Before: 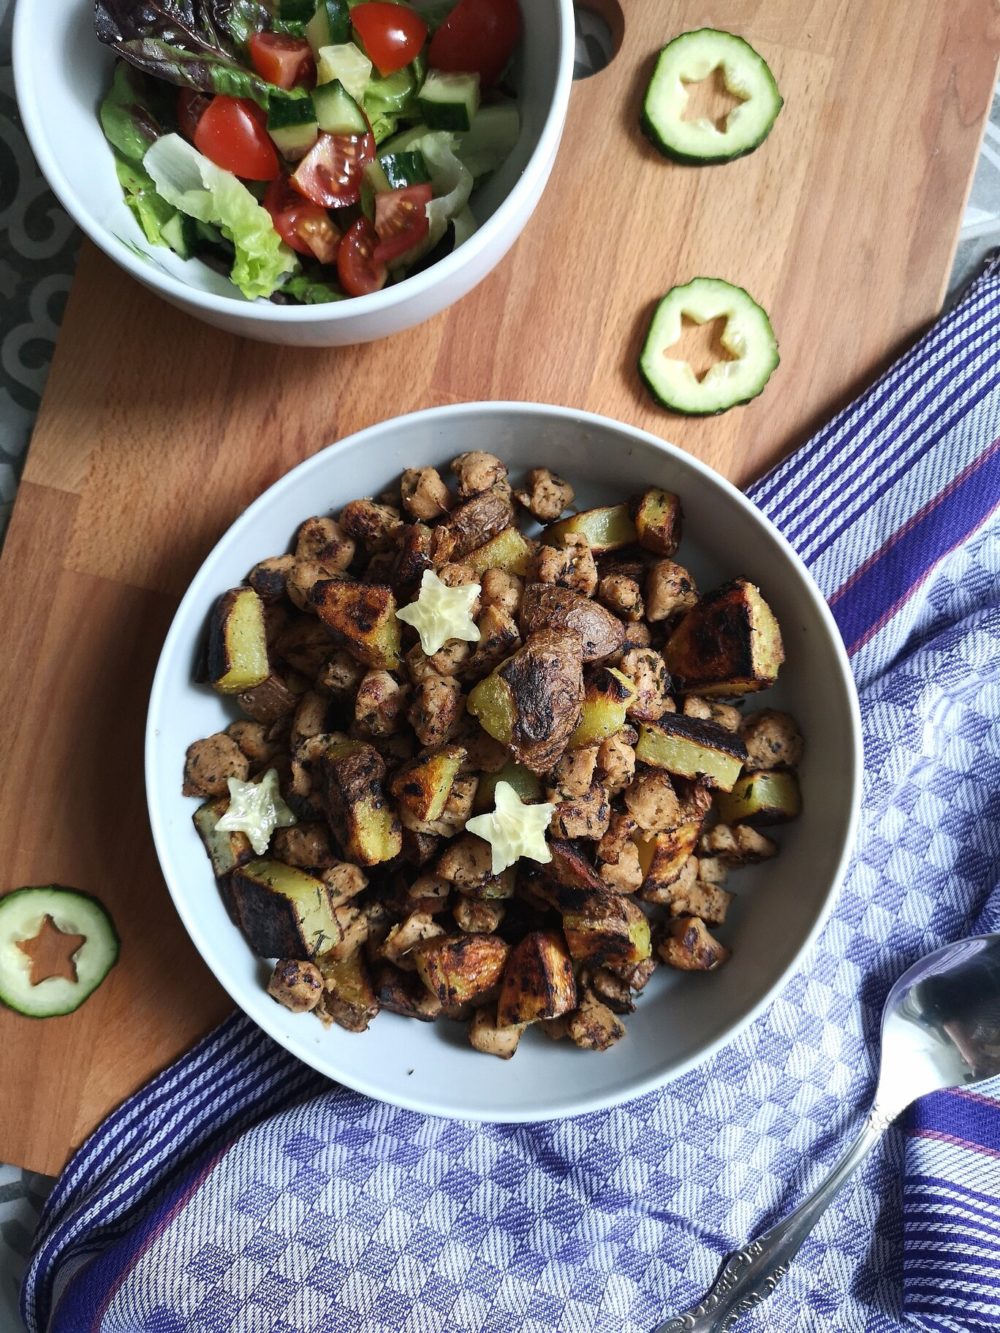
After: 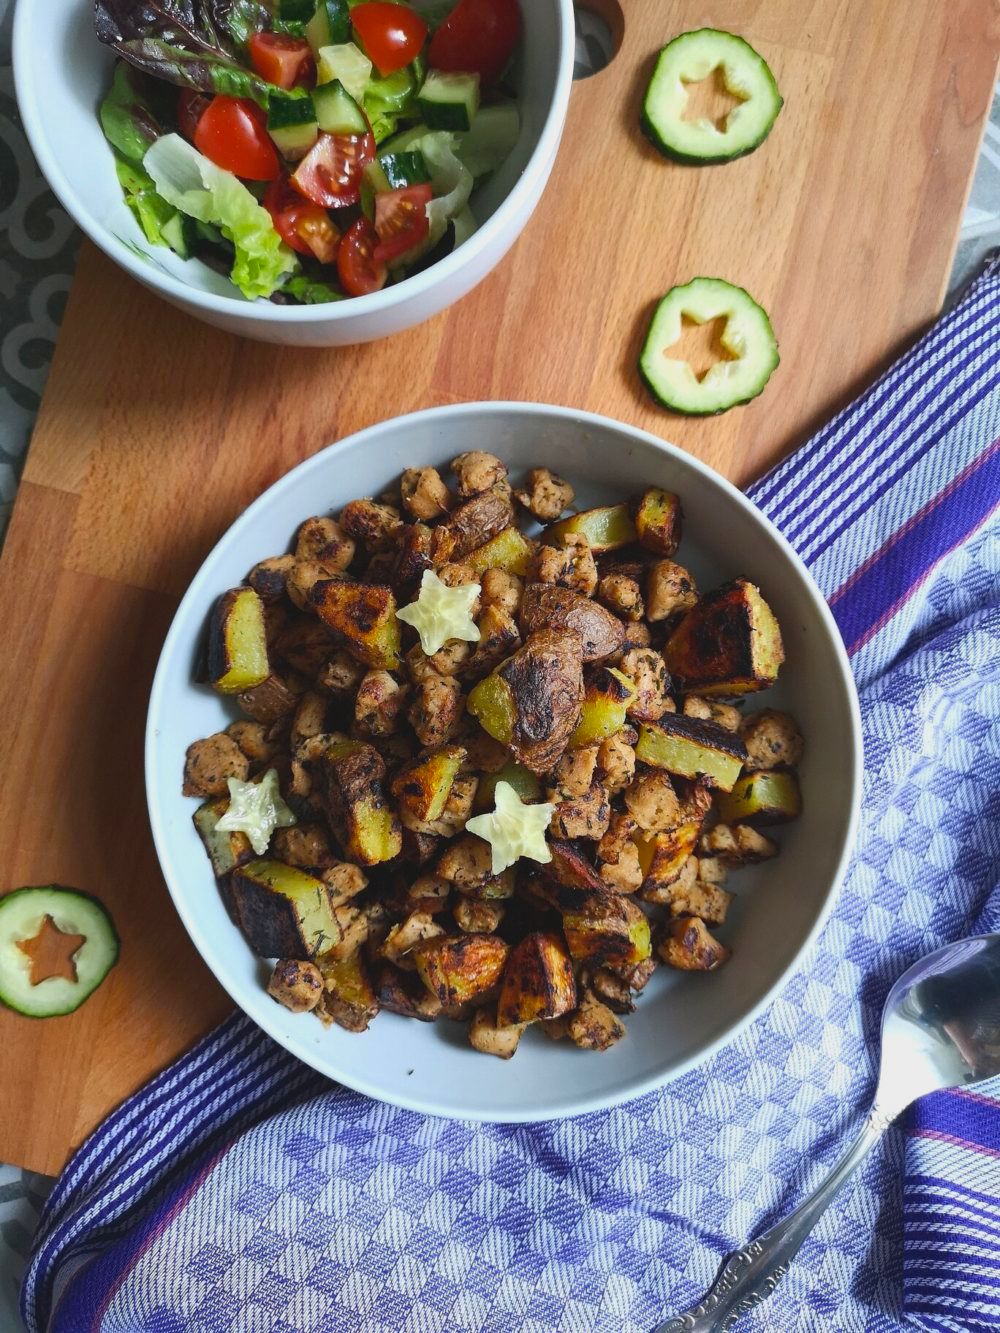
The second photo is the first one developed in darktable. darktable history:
contrast brightness saturation: contrast -0.124
color balance rgb: perceptual saturation grading › global saturation 25.536%, global vibrance 10.013%
